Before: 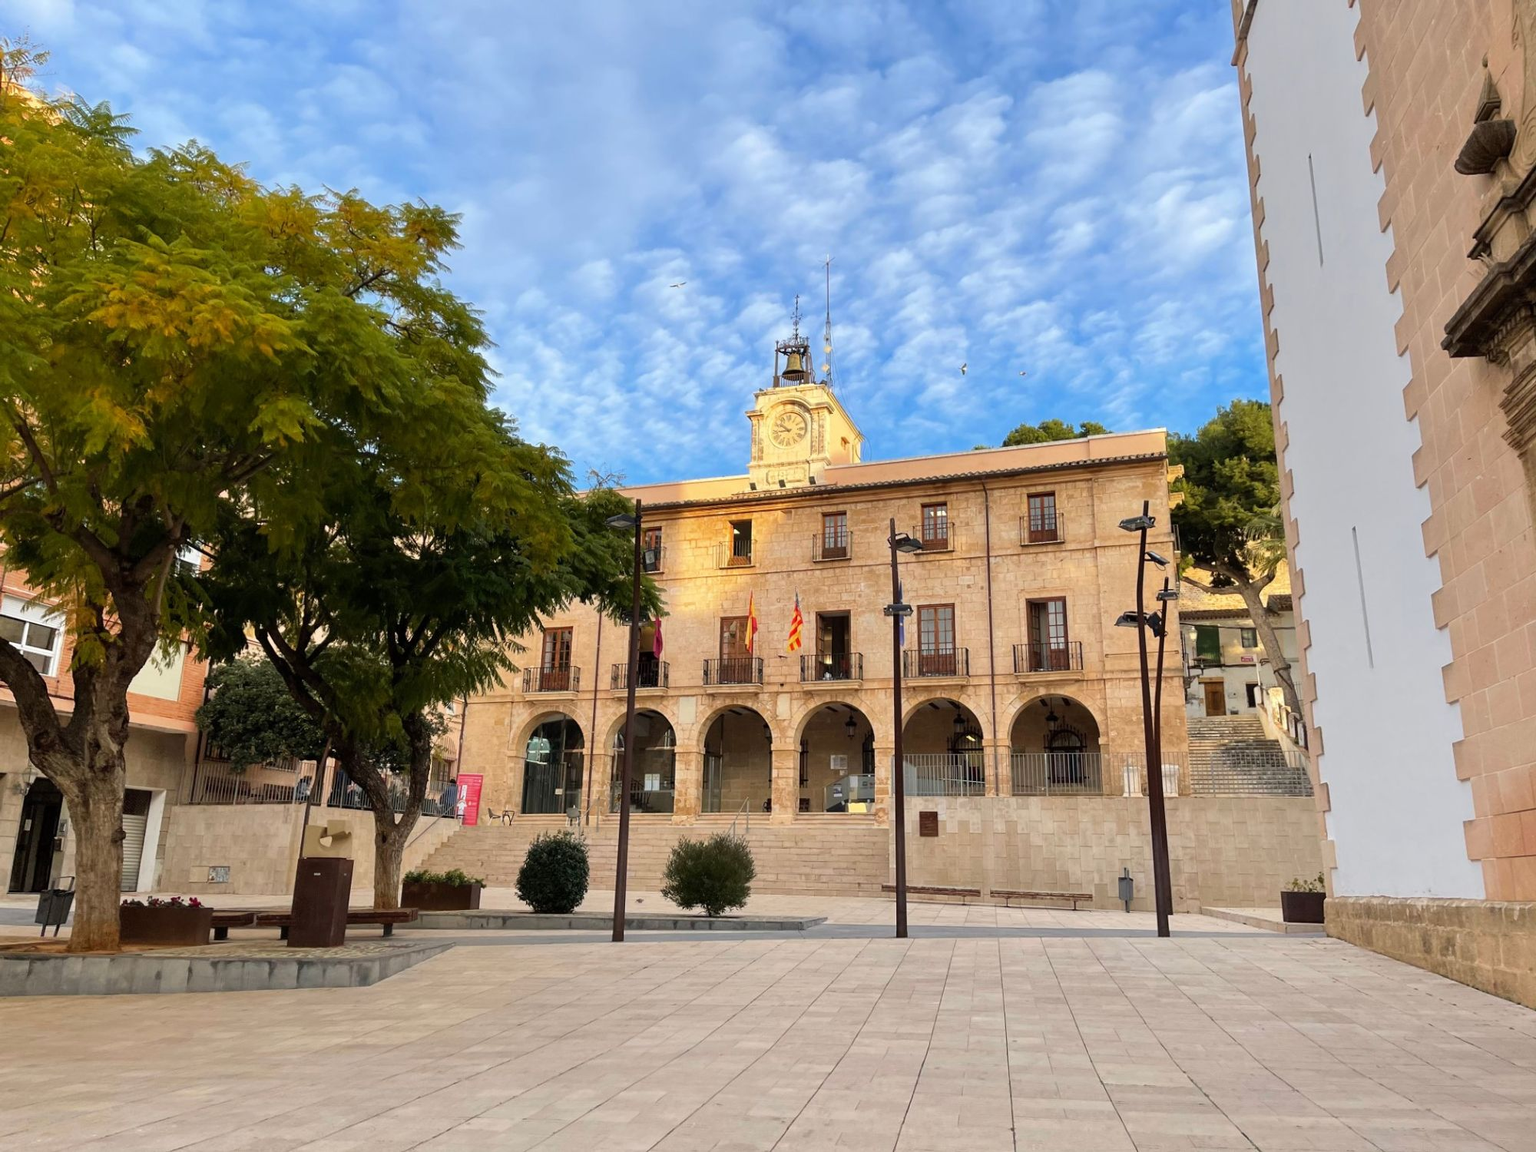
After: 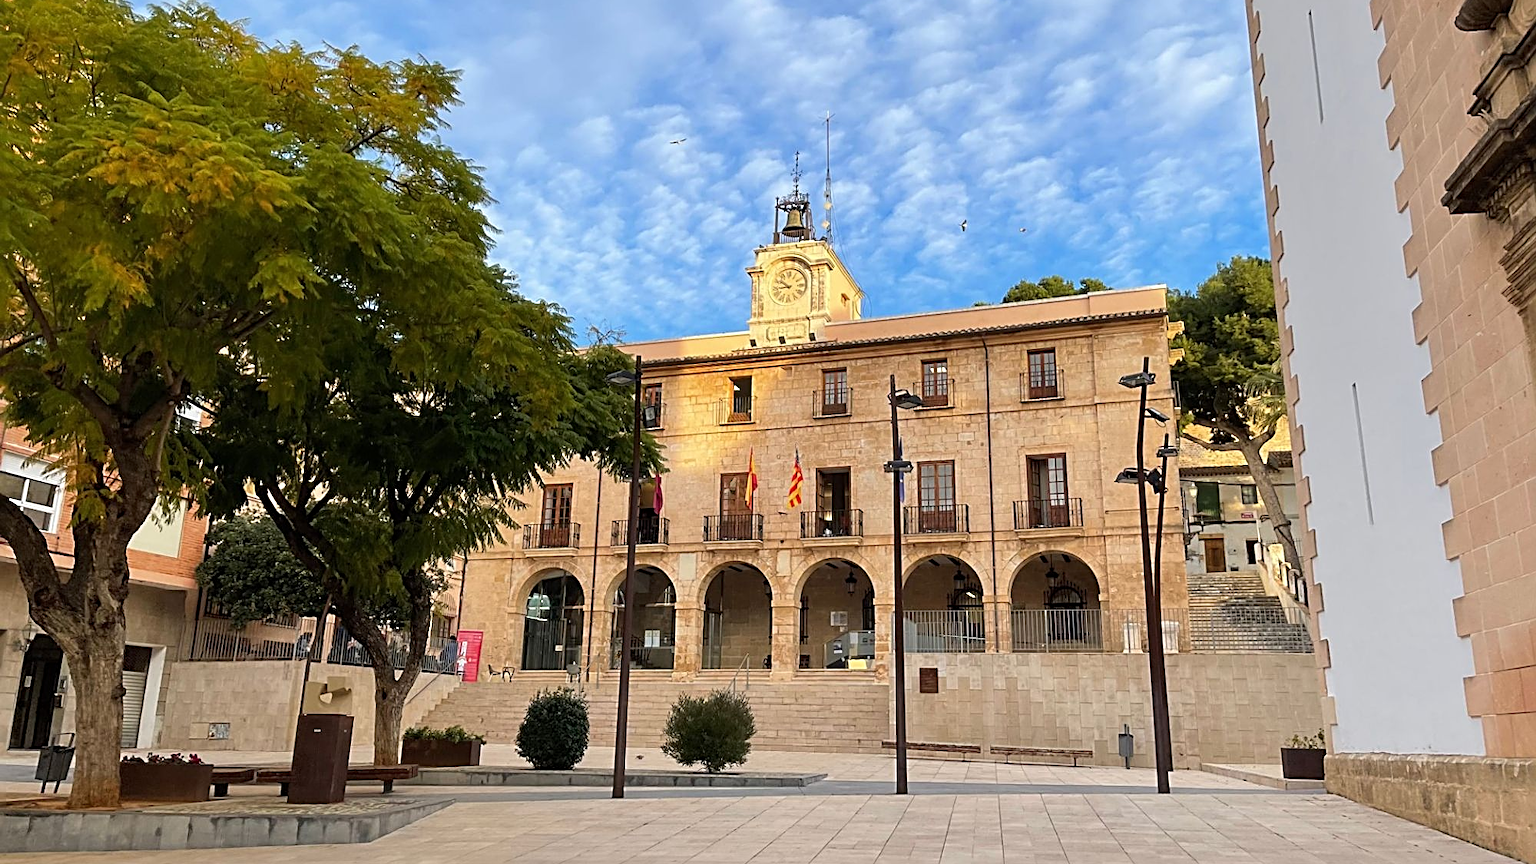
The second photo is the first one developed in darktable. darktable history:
crop and rotate: top 12.5%, bottom 12.5%
sharpen: radius 2.817, amount 0.715
